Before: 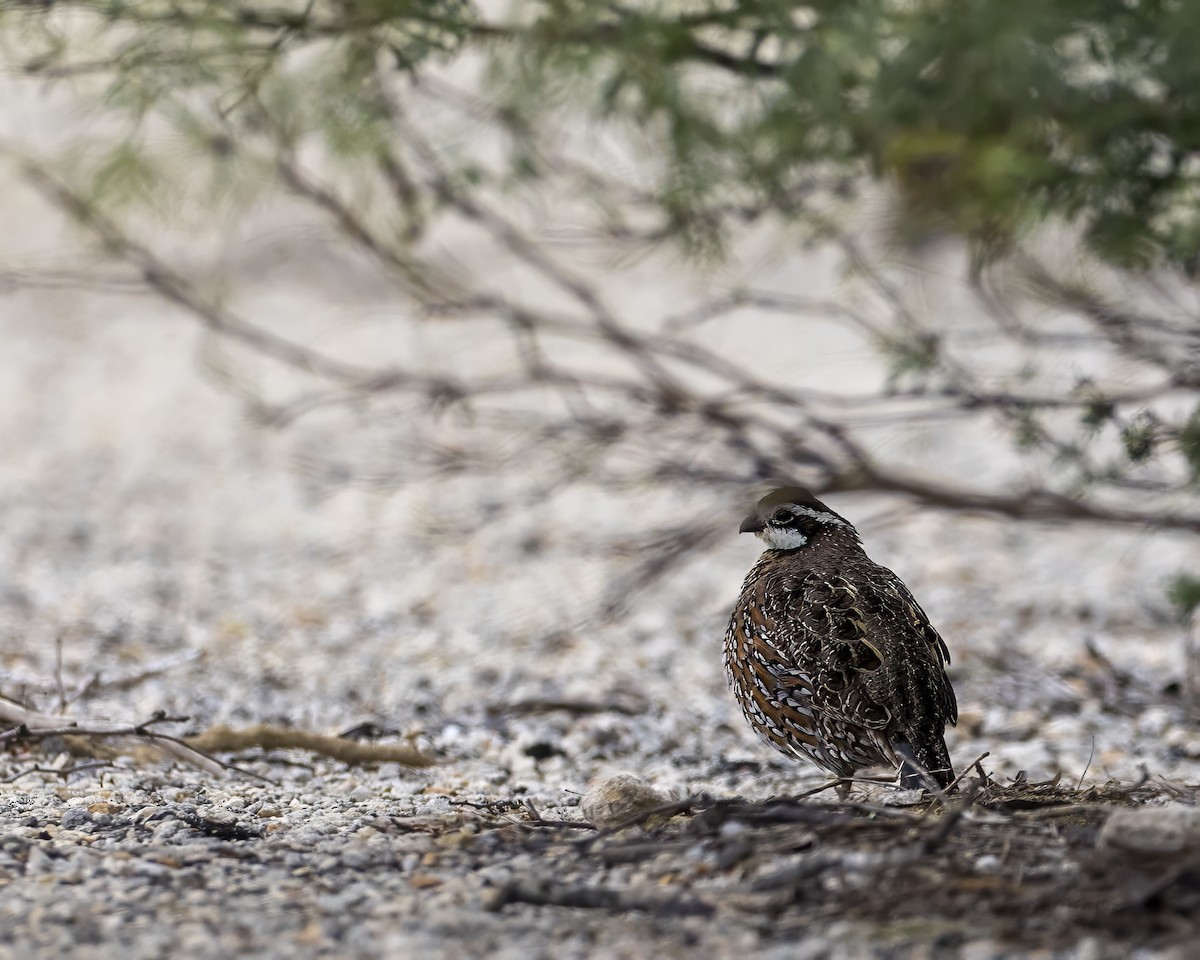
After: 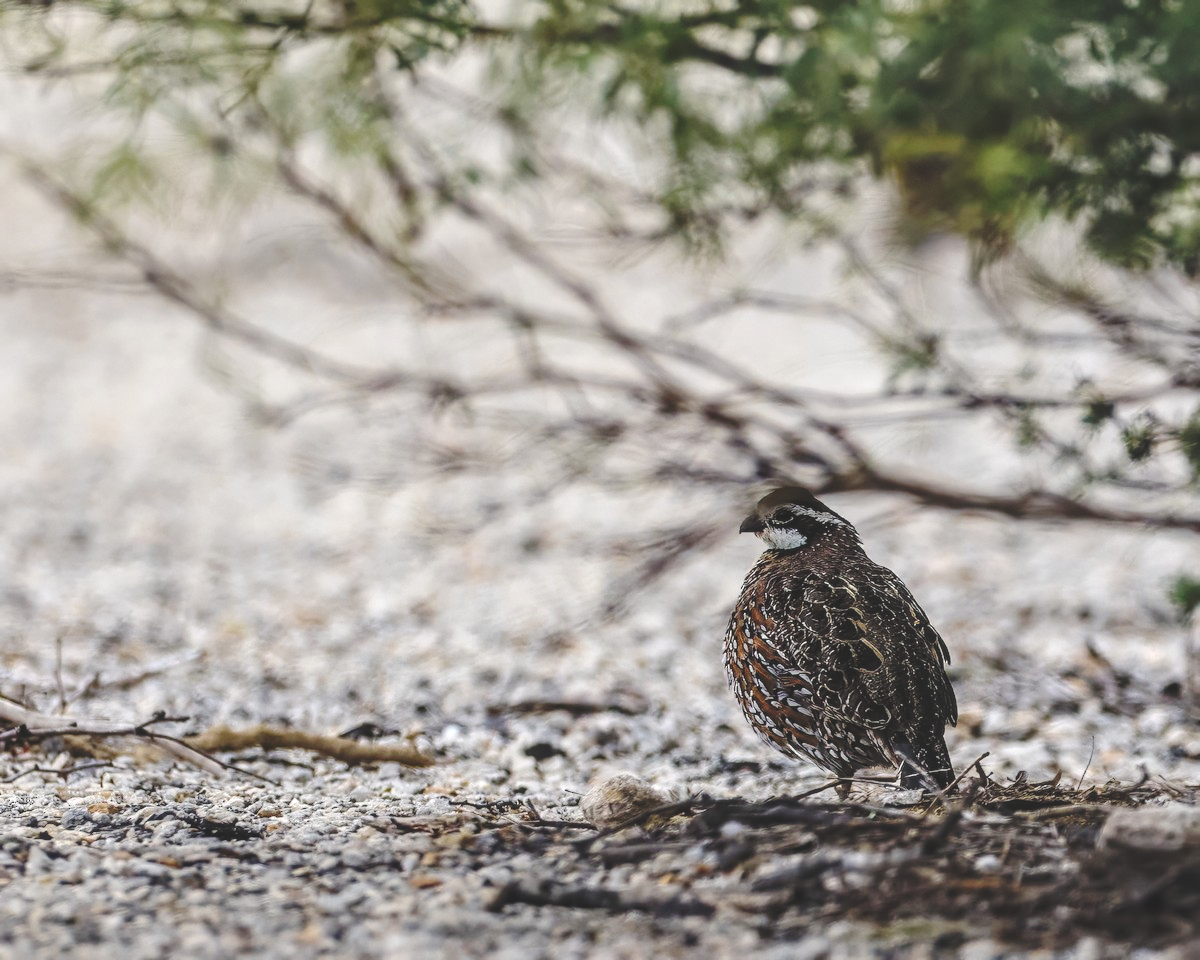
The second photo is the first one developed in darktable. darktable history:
base curve: curves: ch0 [(0, 0.024) (0.055, 0.065) (0.121, 0.166) (0.236, 0.319) (0.693, 0.726) (1, 1)], preserve colors none
local contrast: detail 130%
